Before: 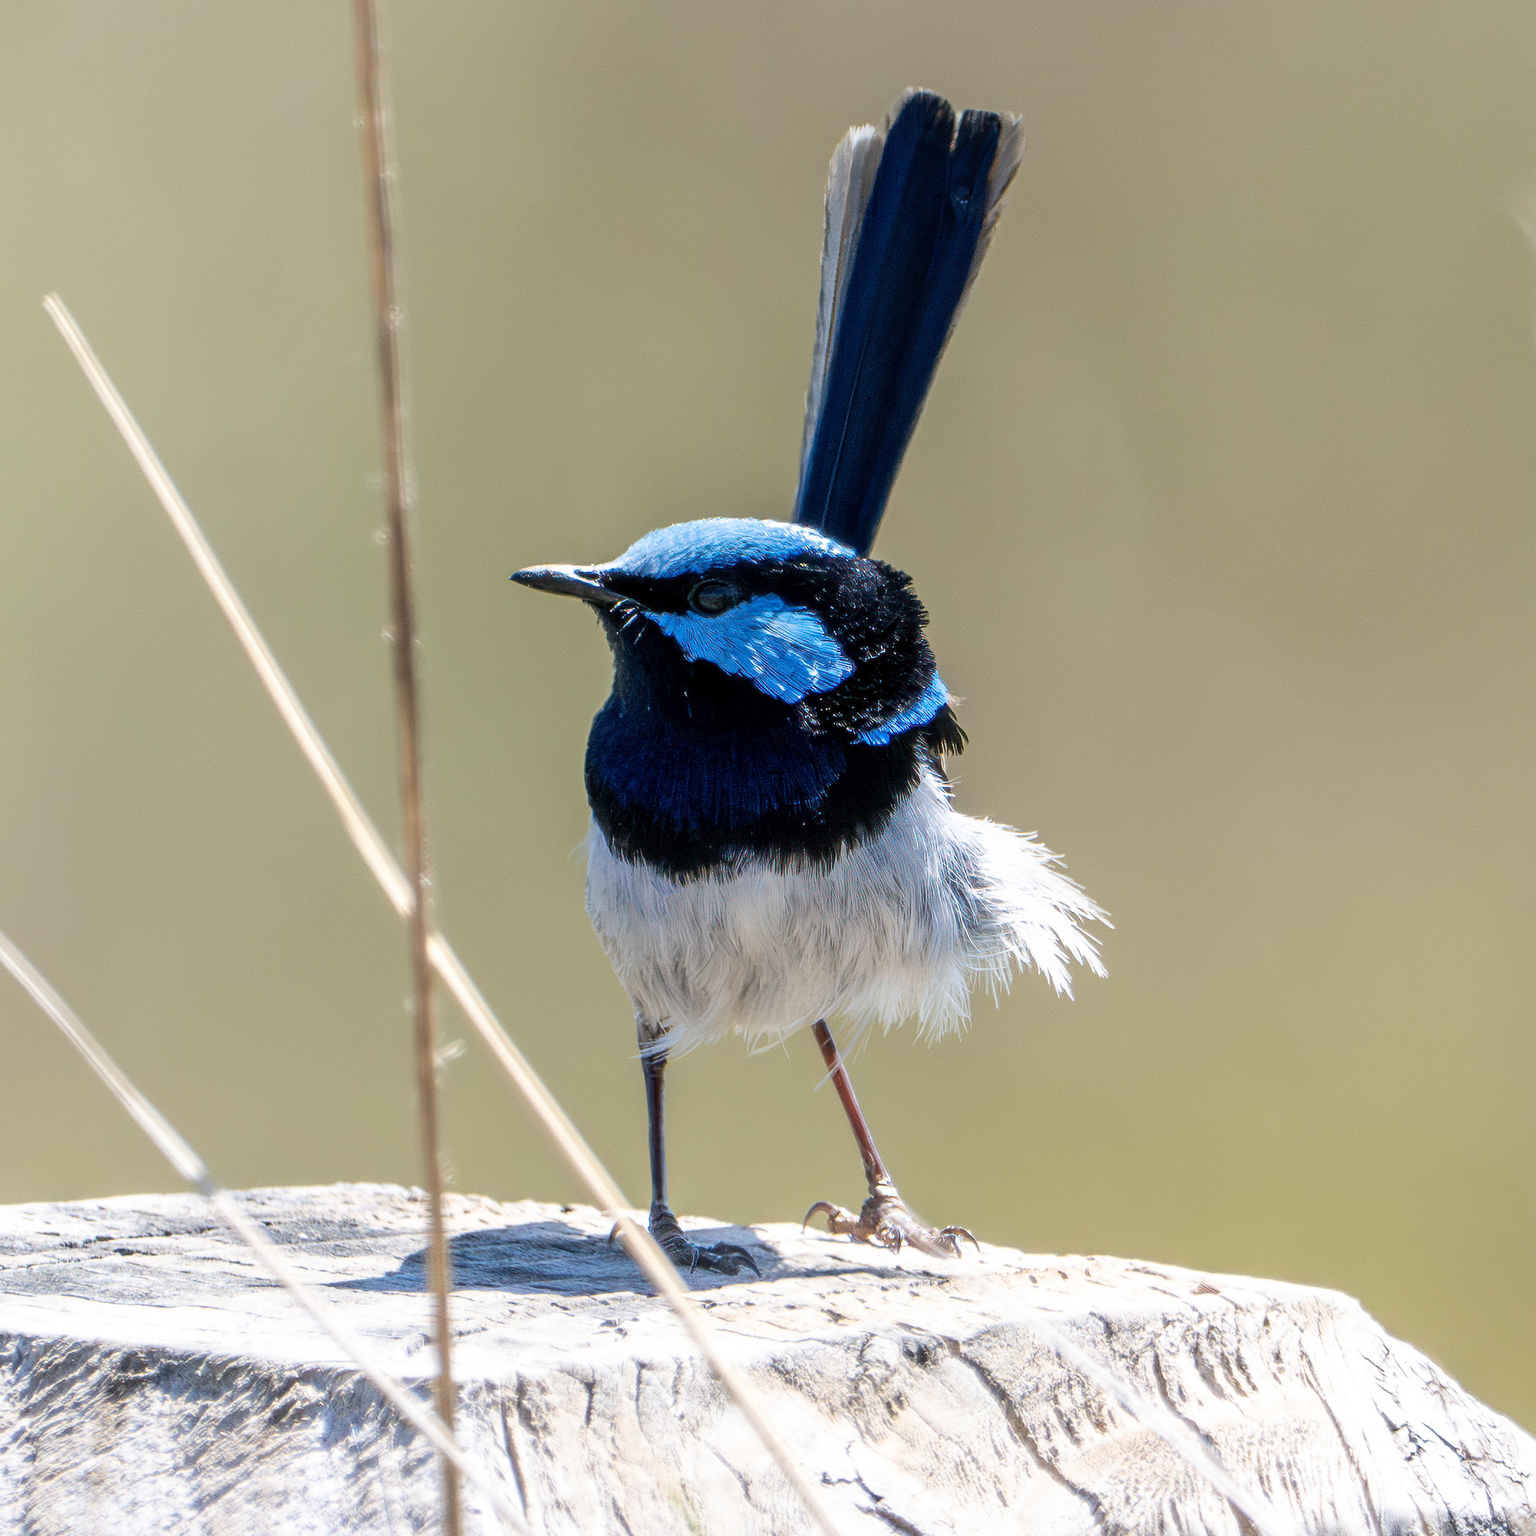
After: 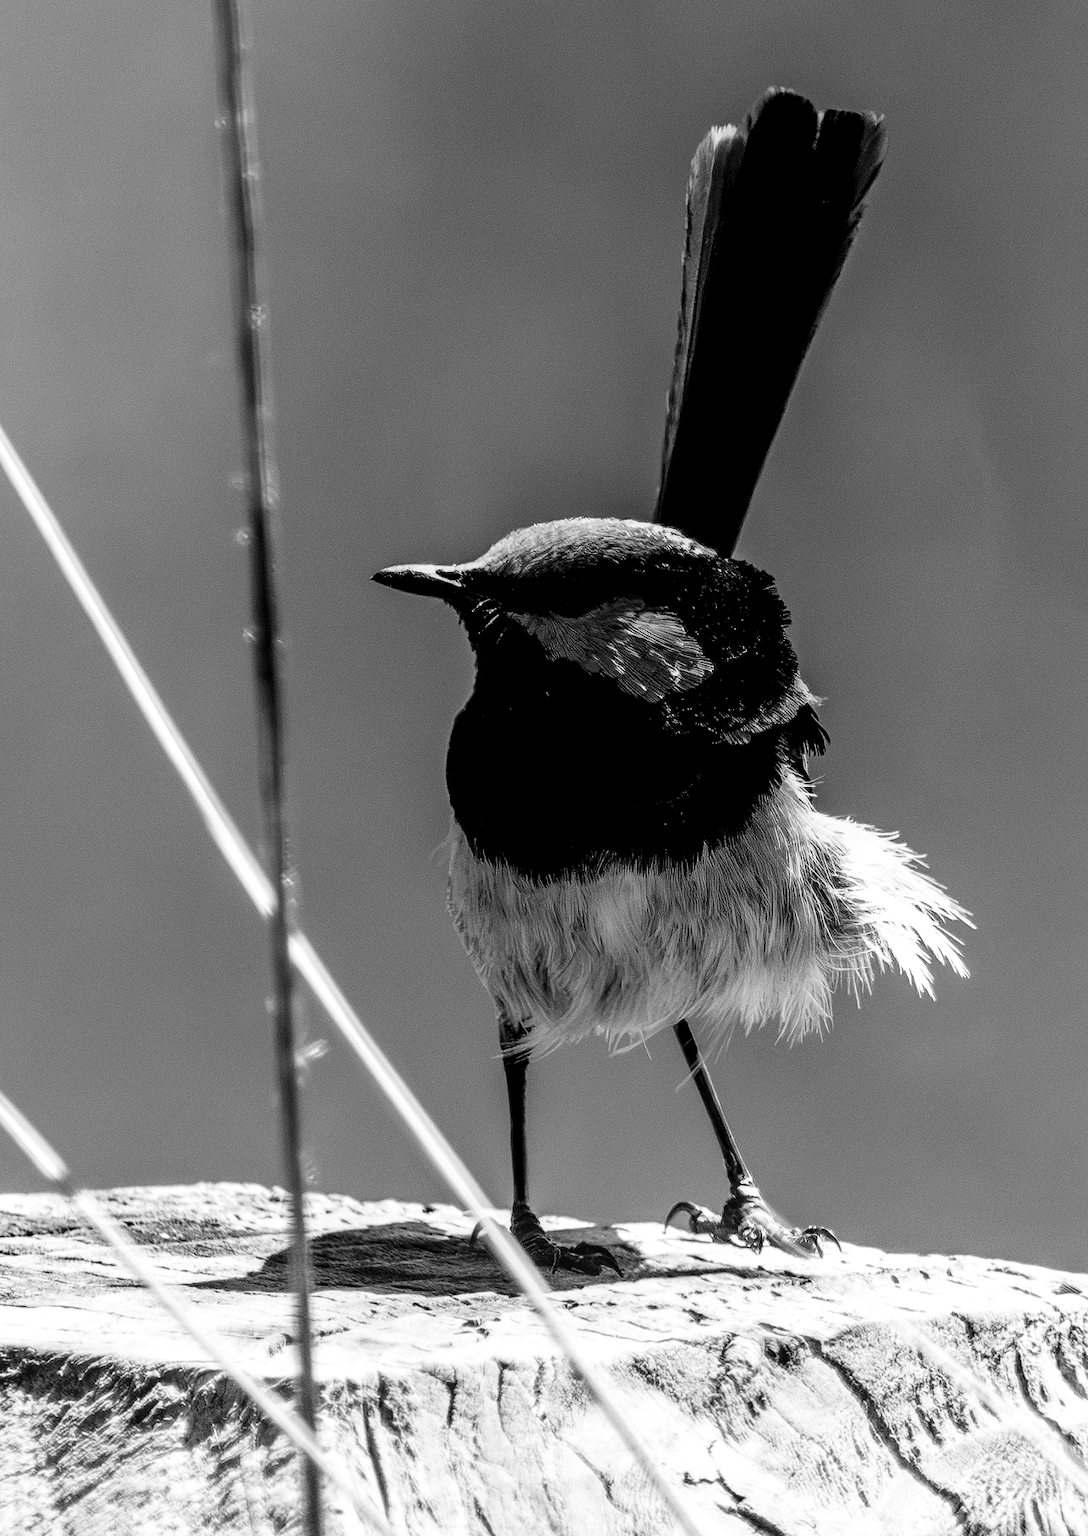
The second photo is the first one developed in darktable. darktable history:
base curve: curves: ch0 [(0, 0) (0.036, 0.025) (0.121, 0.166) (0.206, 0.329) (0.605, 0.79) (1, 1)], preserve colors none
crop and rotate: left 9.047%, right 20.079%
contrast brightness saturation: contrast 0.023, brightness -0.987, saturation -0.996
local contrast: on, module defaults
